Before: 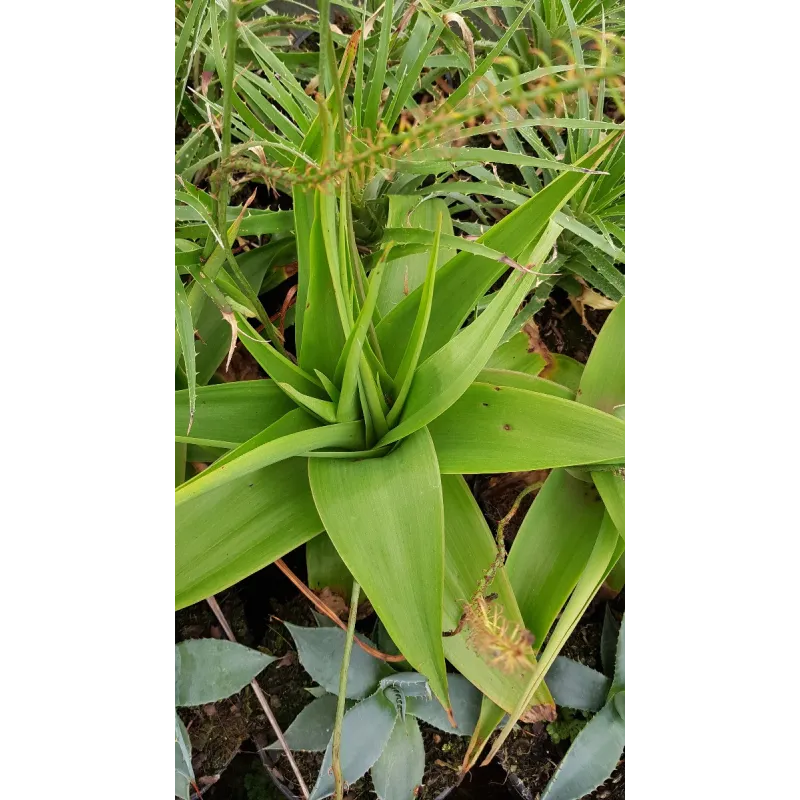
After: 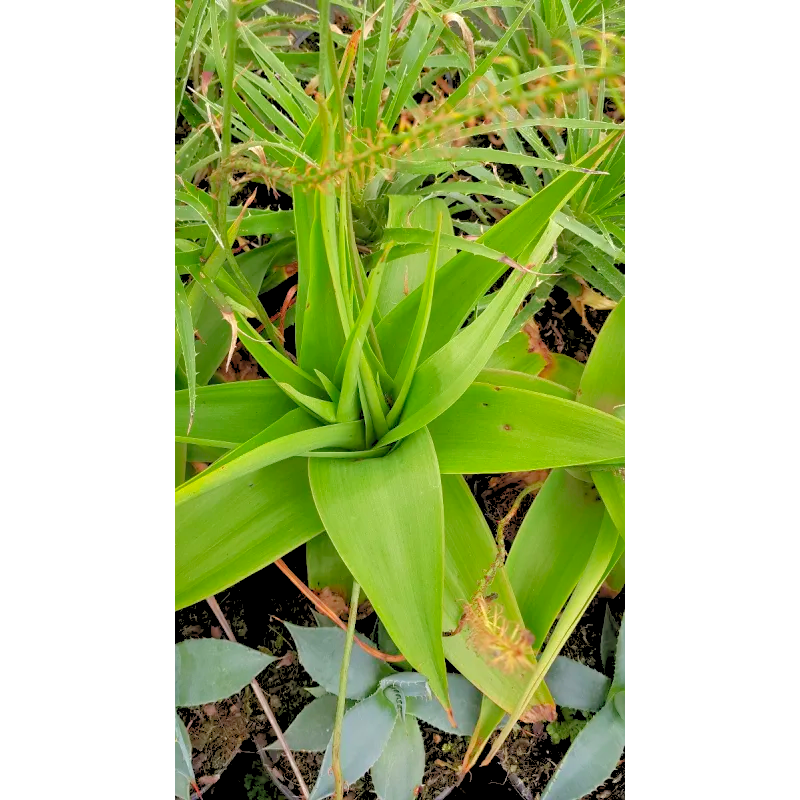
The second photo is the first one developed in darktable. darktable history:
shadows and highlights: on, module defaults
levels: levels [0.072, 0.414, 0.976]
